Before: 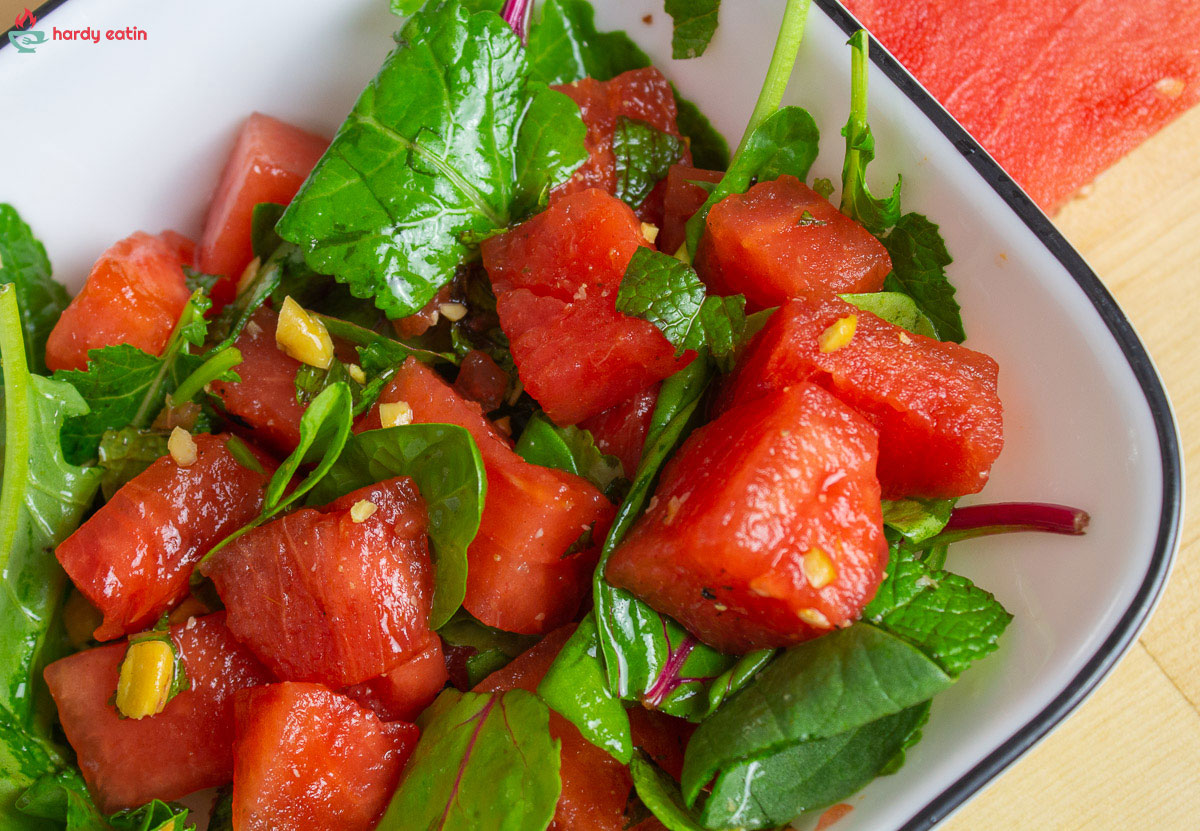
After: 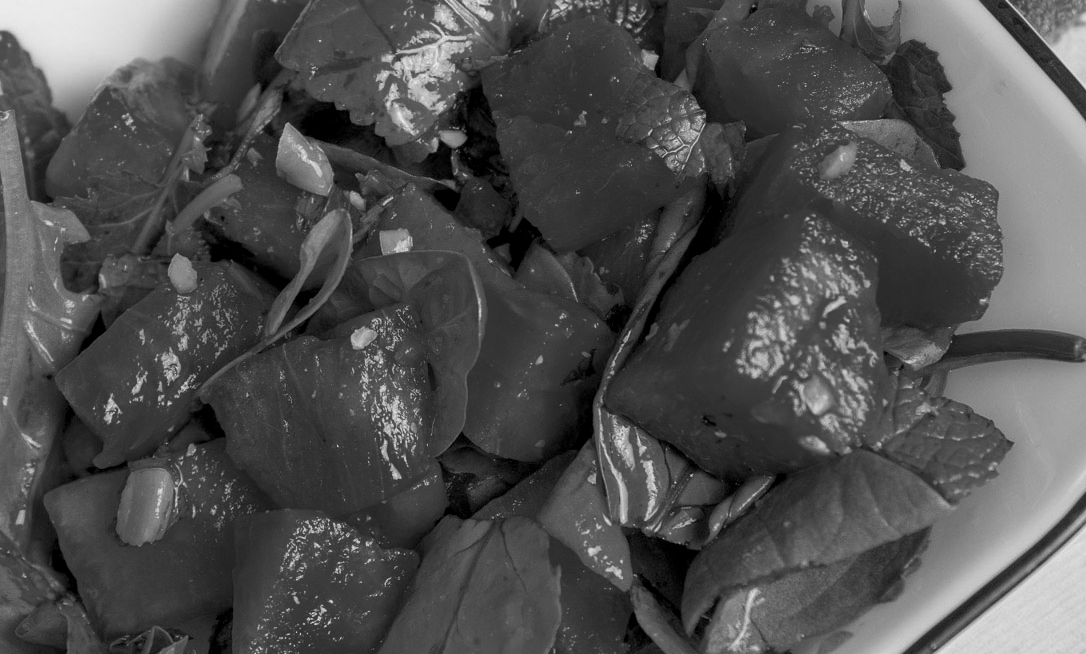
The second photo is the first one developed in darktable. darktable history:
exposure: black level correction 0.007, compensate highlight preservation false
monochrome: a 0, b 0, size 0.5, highlights 0.57
white balance: red 0.982, blue 1.018
crop: top 20.916%, right 9.437%, bottom 0.316%
